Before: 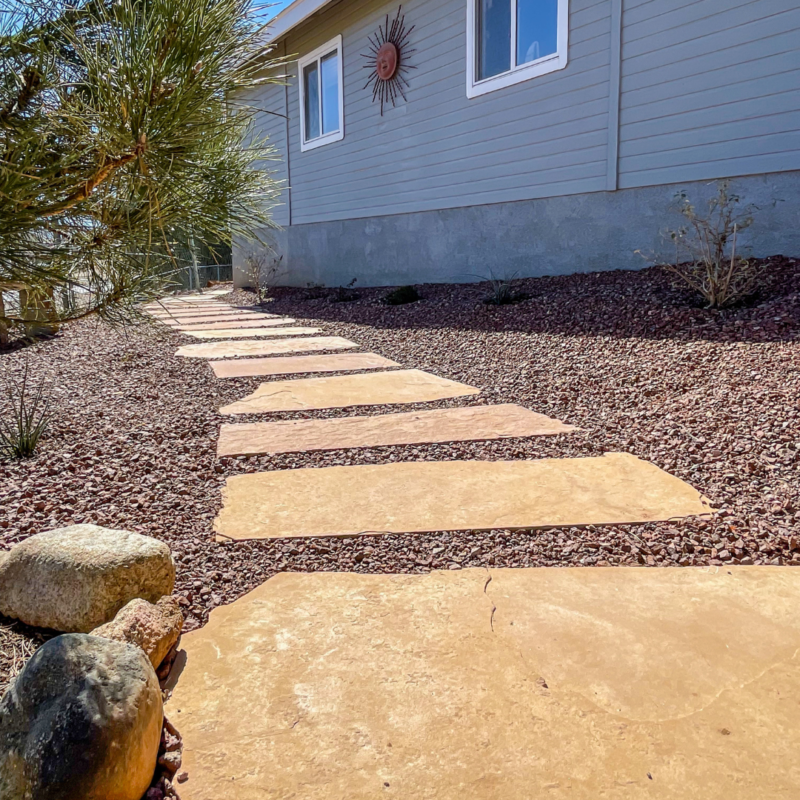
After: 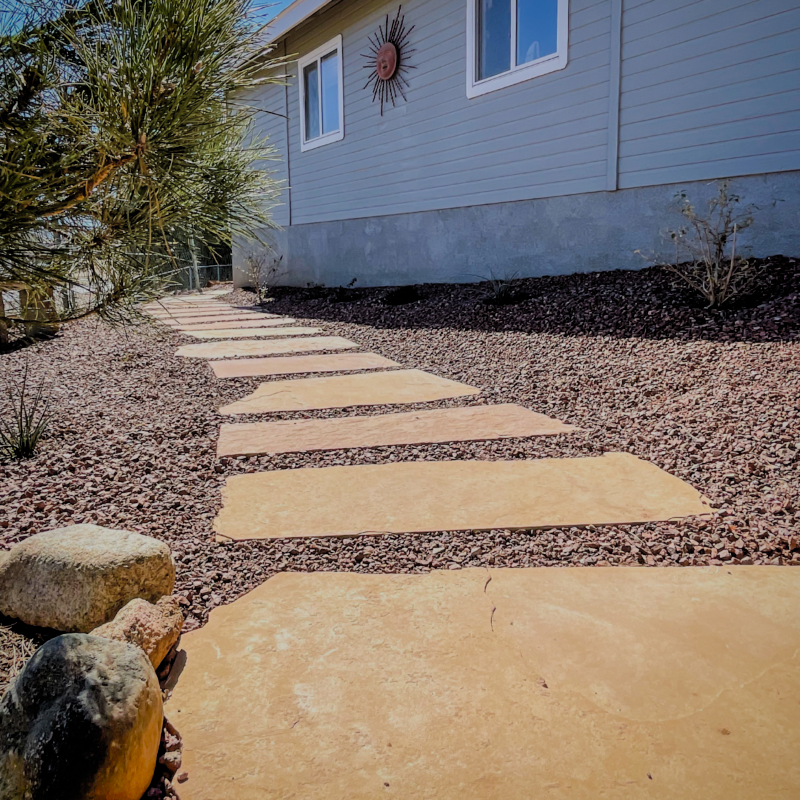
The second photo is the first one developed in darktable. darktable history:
filmic rgb: black relative exposure -6.11 EV, white relative exposure 6.96 EV, hardness 2.25, color science v4 (2020)
vignetting: fall-off radius 81.49%, saturation 0.367, unbound false
